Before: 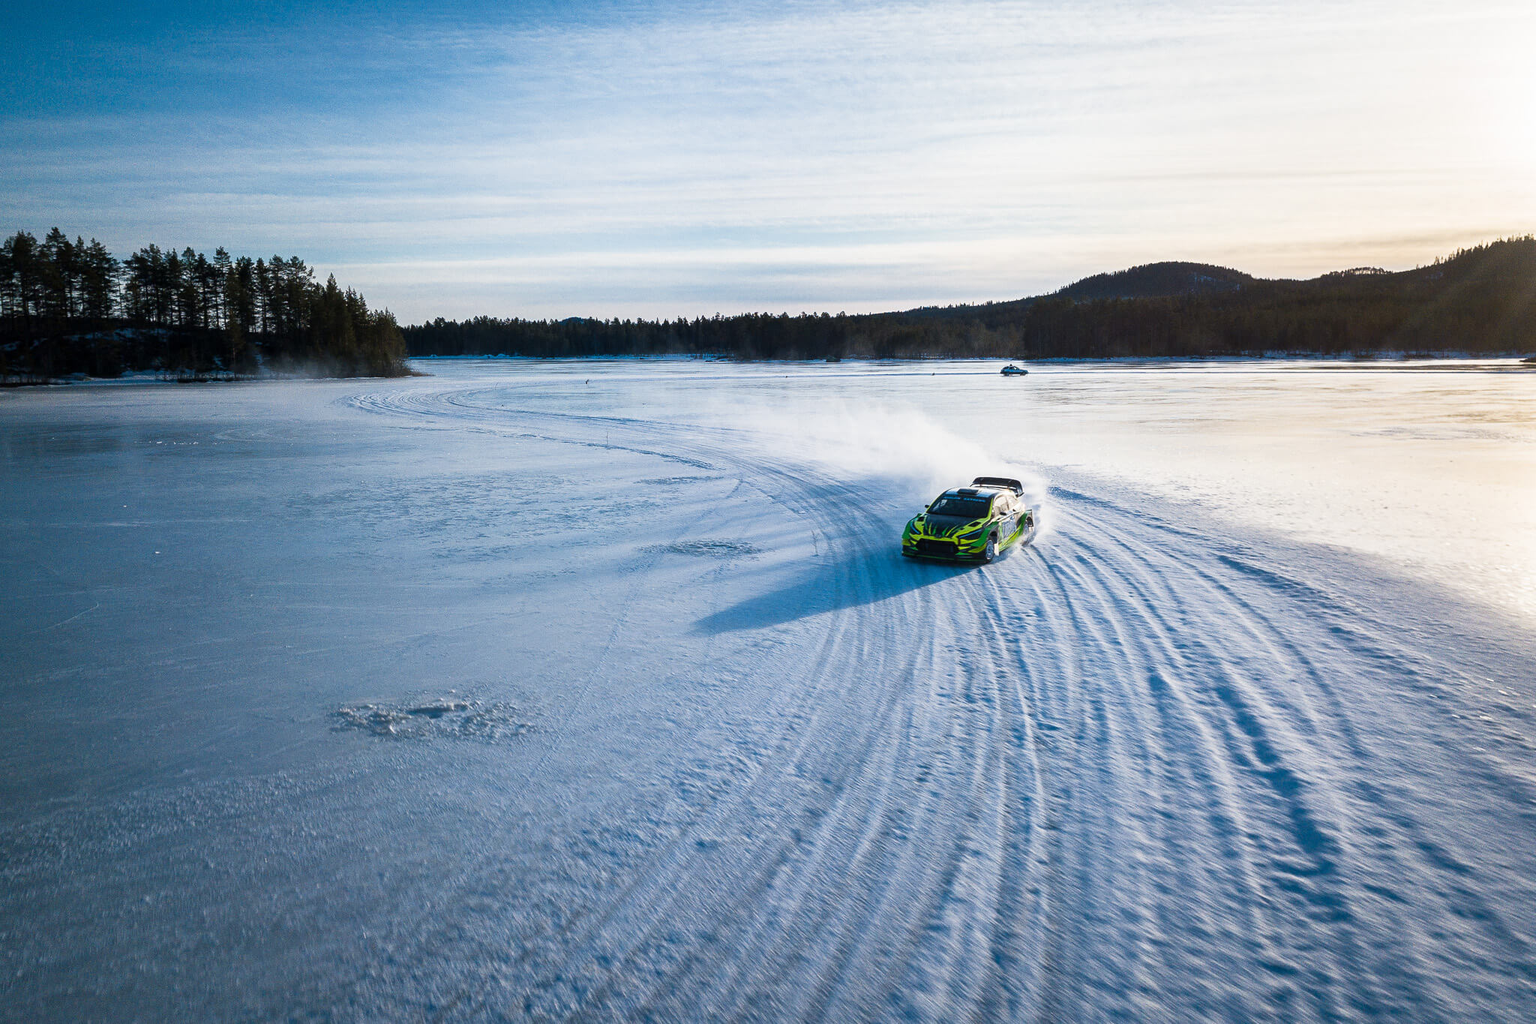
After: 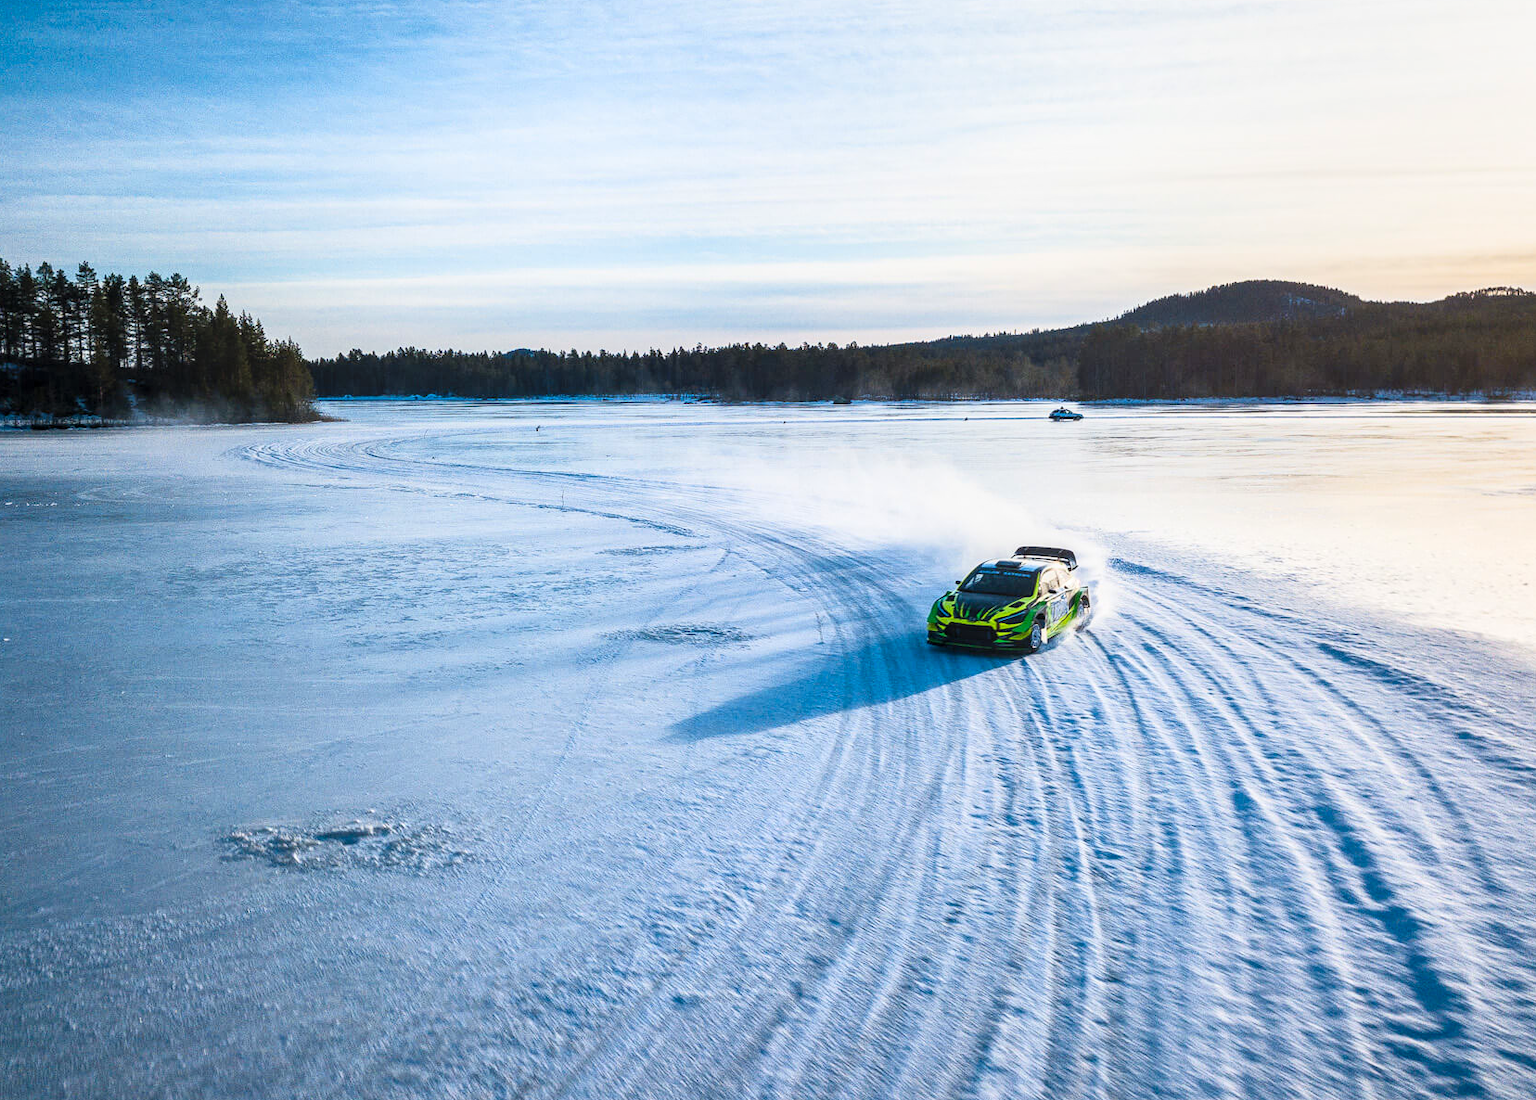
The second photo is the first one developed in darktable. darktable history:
crop: left 9.929%, top 3.475%, right 9.188%, bottom 9.529%
local contrast: on, module defaults
contrast brightness saturation: contrast 0.2, brightness 0.16, saturation 0.22
exposure: exposure -0.072 EV, compensate highlight preservation false
